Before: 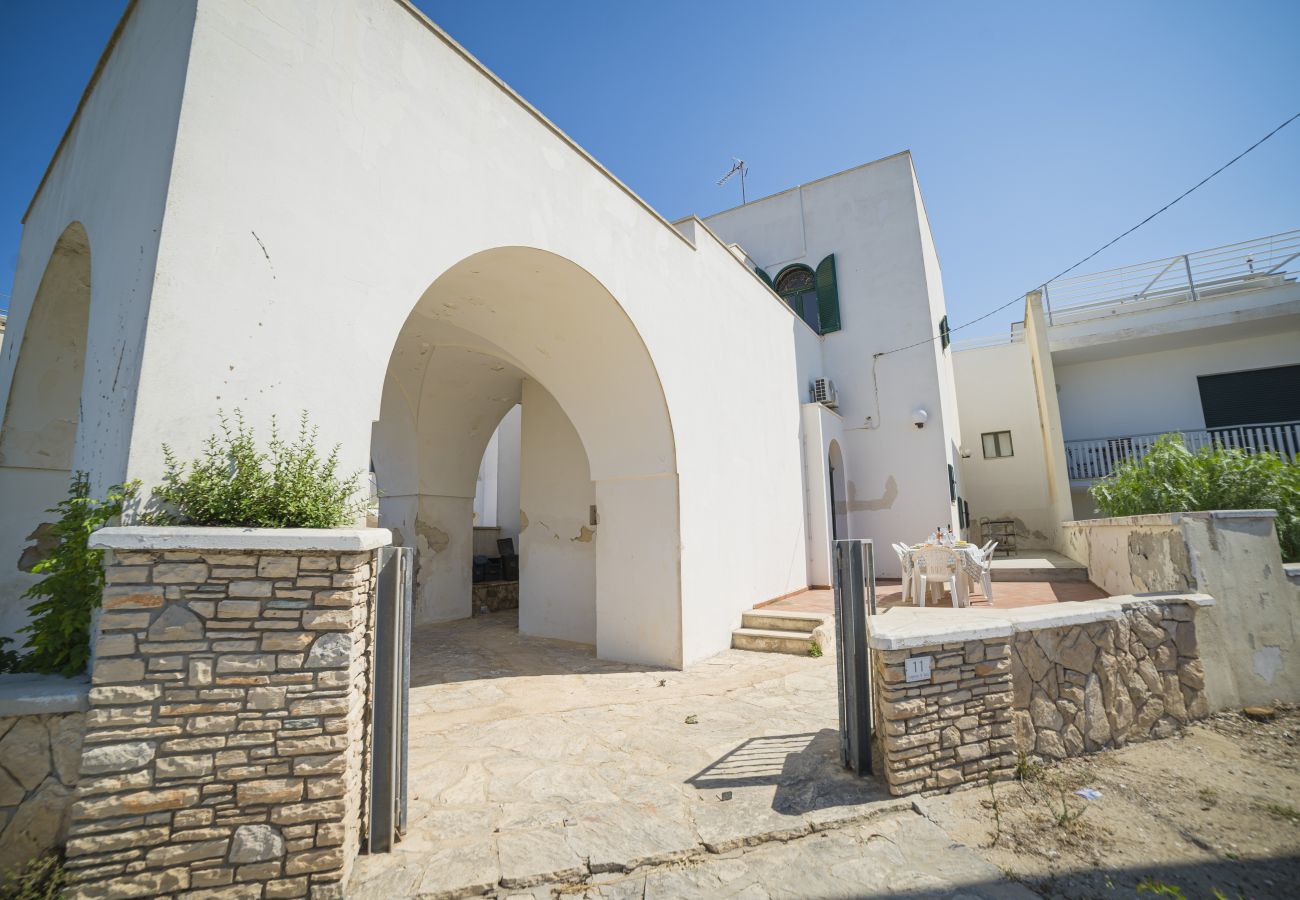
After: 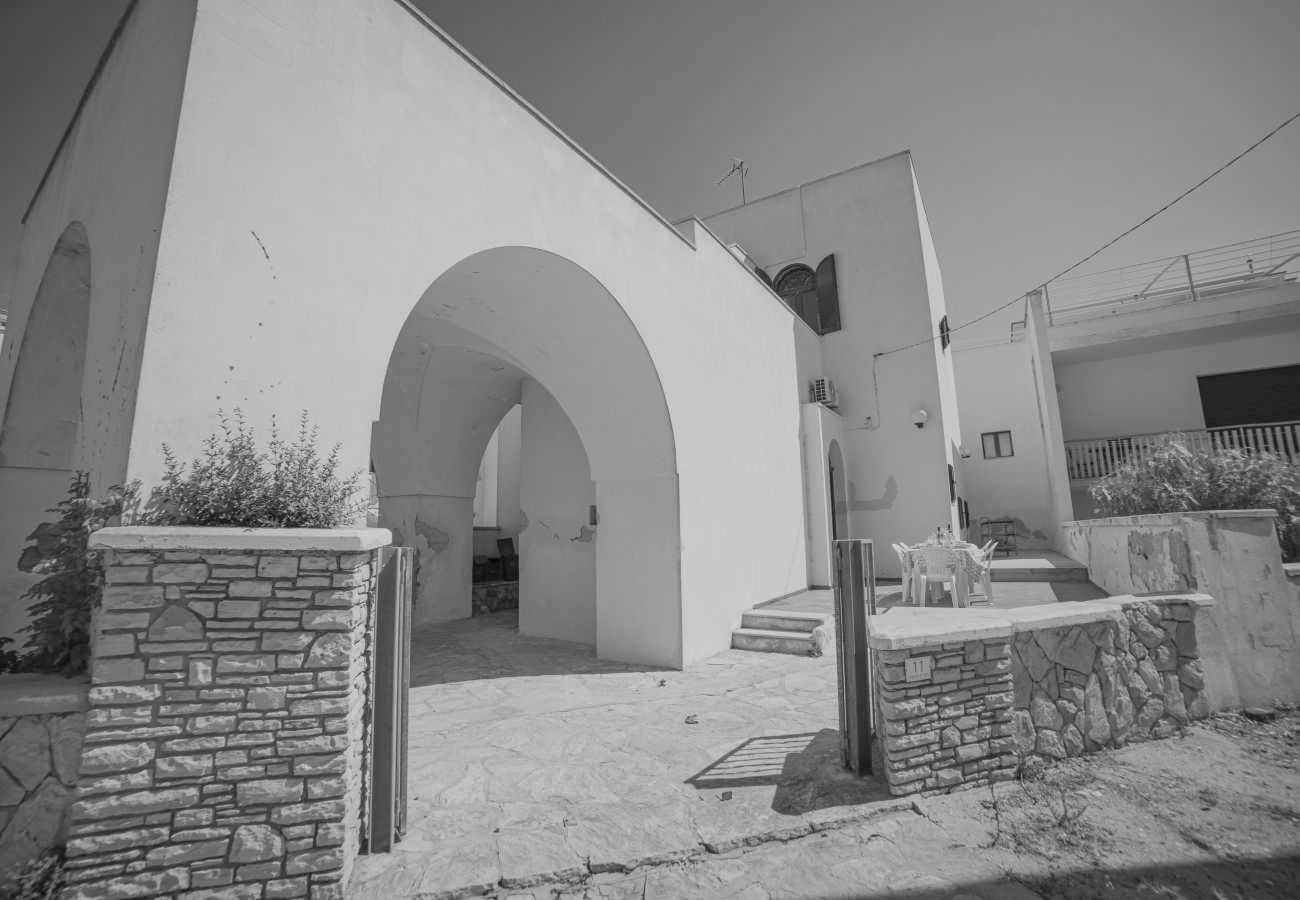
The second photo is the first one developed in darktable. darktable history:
monochrome: a 32, b 64, size 2.3
local contrast: detail 110%
tone equalizer: -8 EV 0.25 EV, -7 EV 0.417 EV, -6 EV 0.417 EV, -5 EV 0.25 EV, -3 EV -0.25 EV, -2 EV -0.417 EV, -1 EV -0.417 EV, +0 EV -0.25 EV, edges refinement/feathering 500, mask exposure compensation -1.57 EV, preserve details guided filter
